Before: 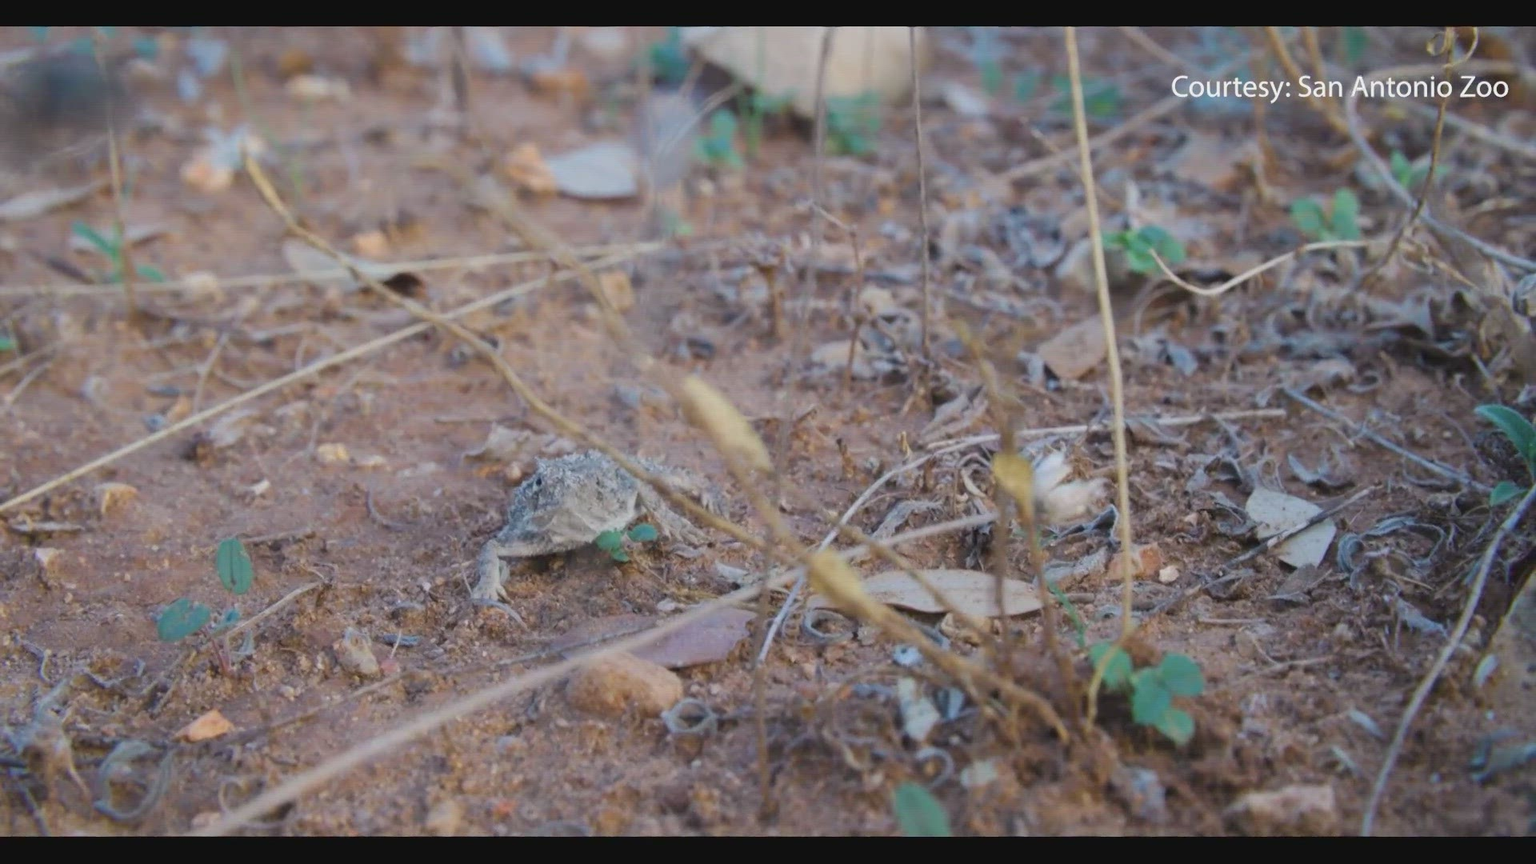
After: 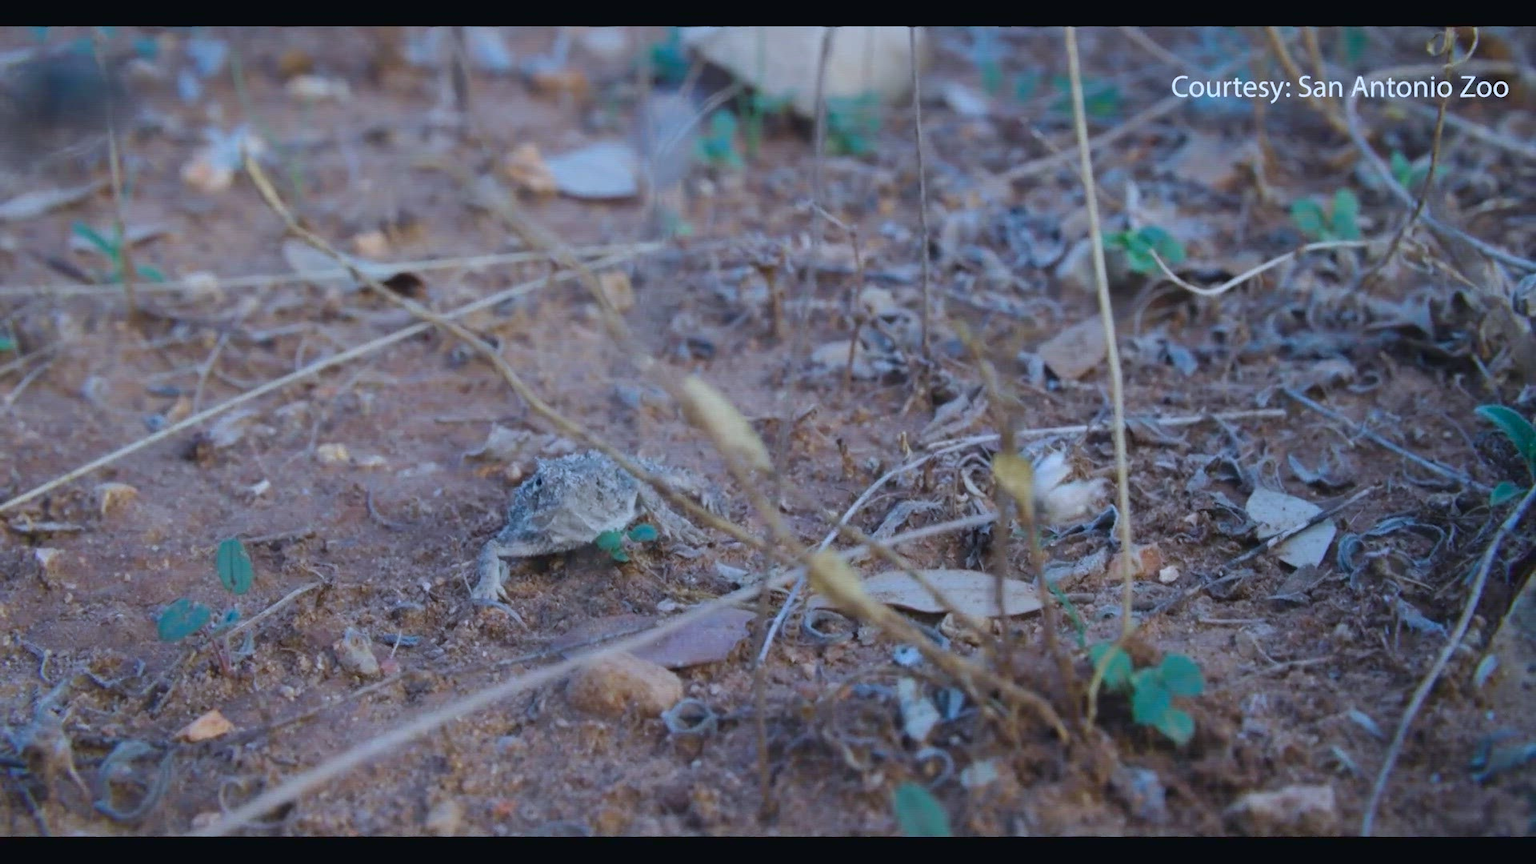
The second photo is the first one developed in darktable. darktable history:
color calibration: x 0.38, y 0.39, temperature 4086.04 K
contrast brightness saturation: brightness -0.09
